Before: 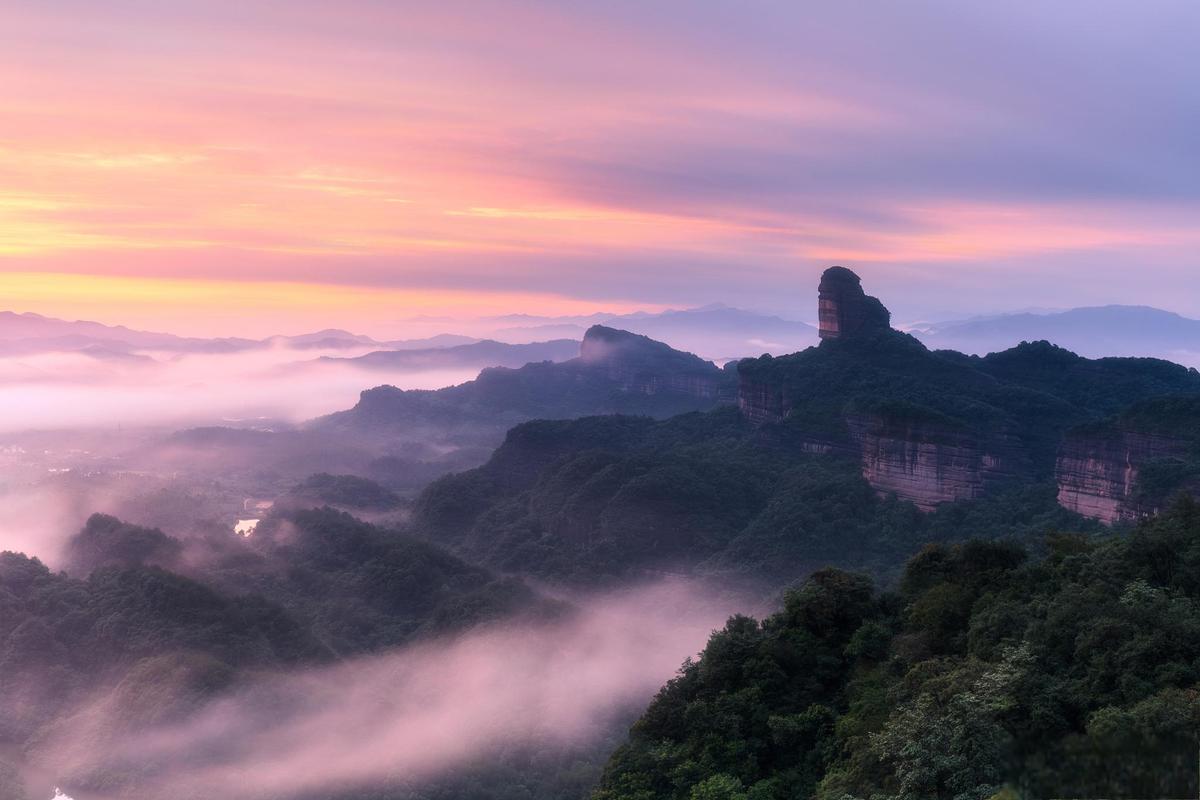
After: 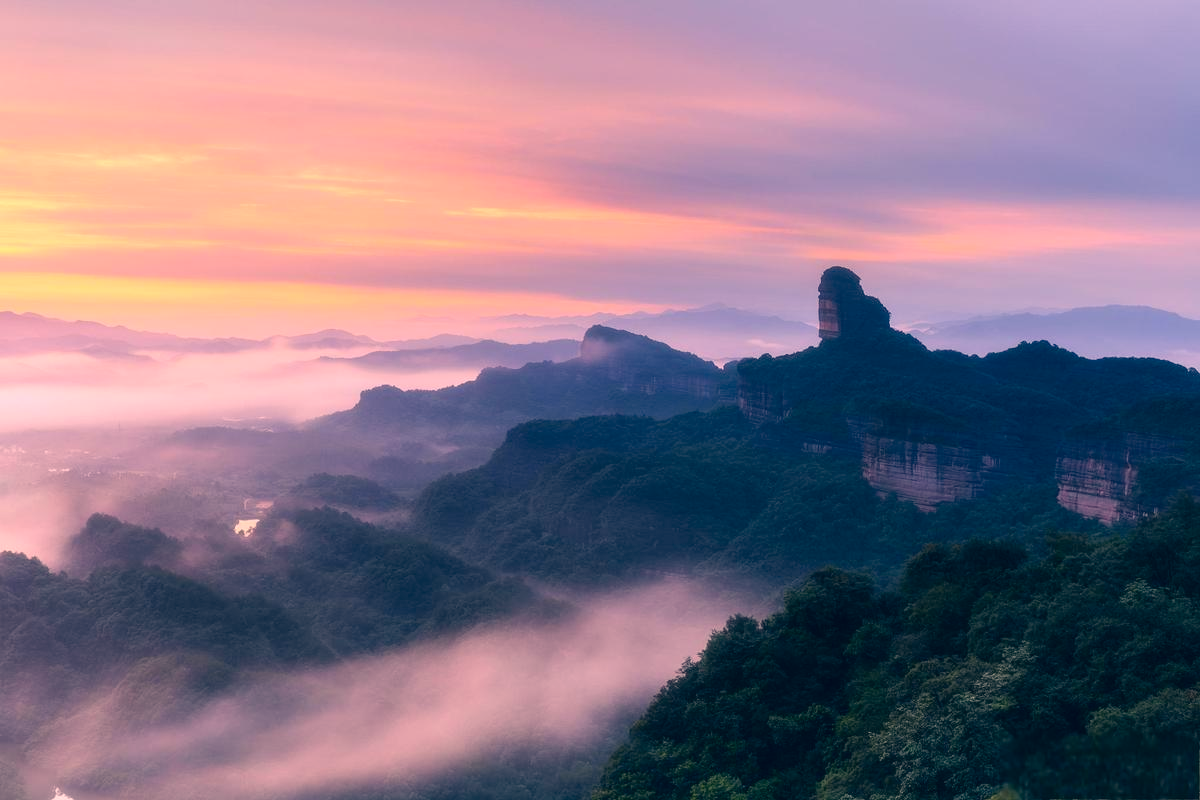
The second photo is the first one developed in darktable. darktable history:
color correction: highlights a* 10.29, highlights b* 14.09, shadows a* -10.05, shadows b* -14.95
